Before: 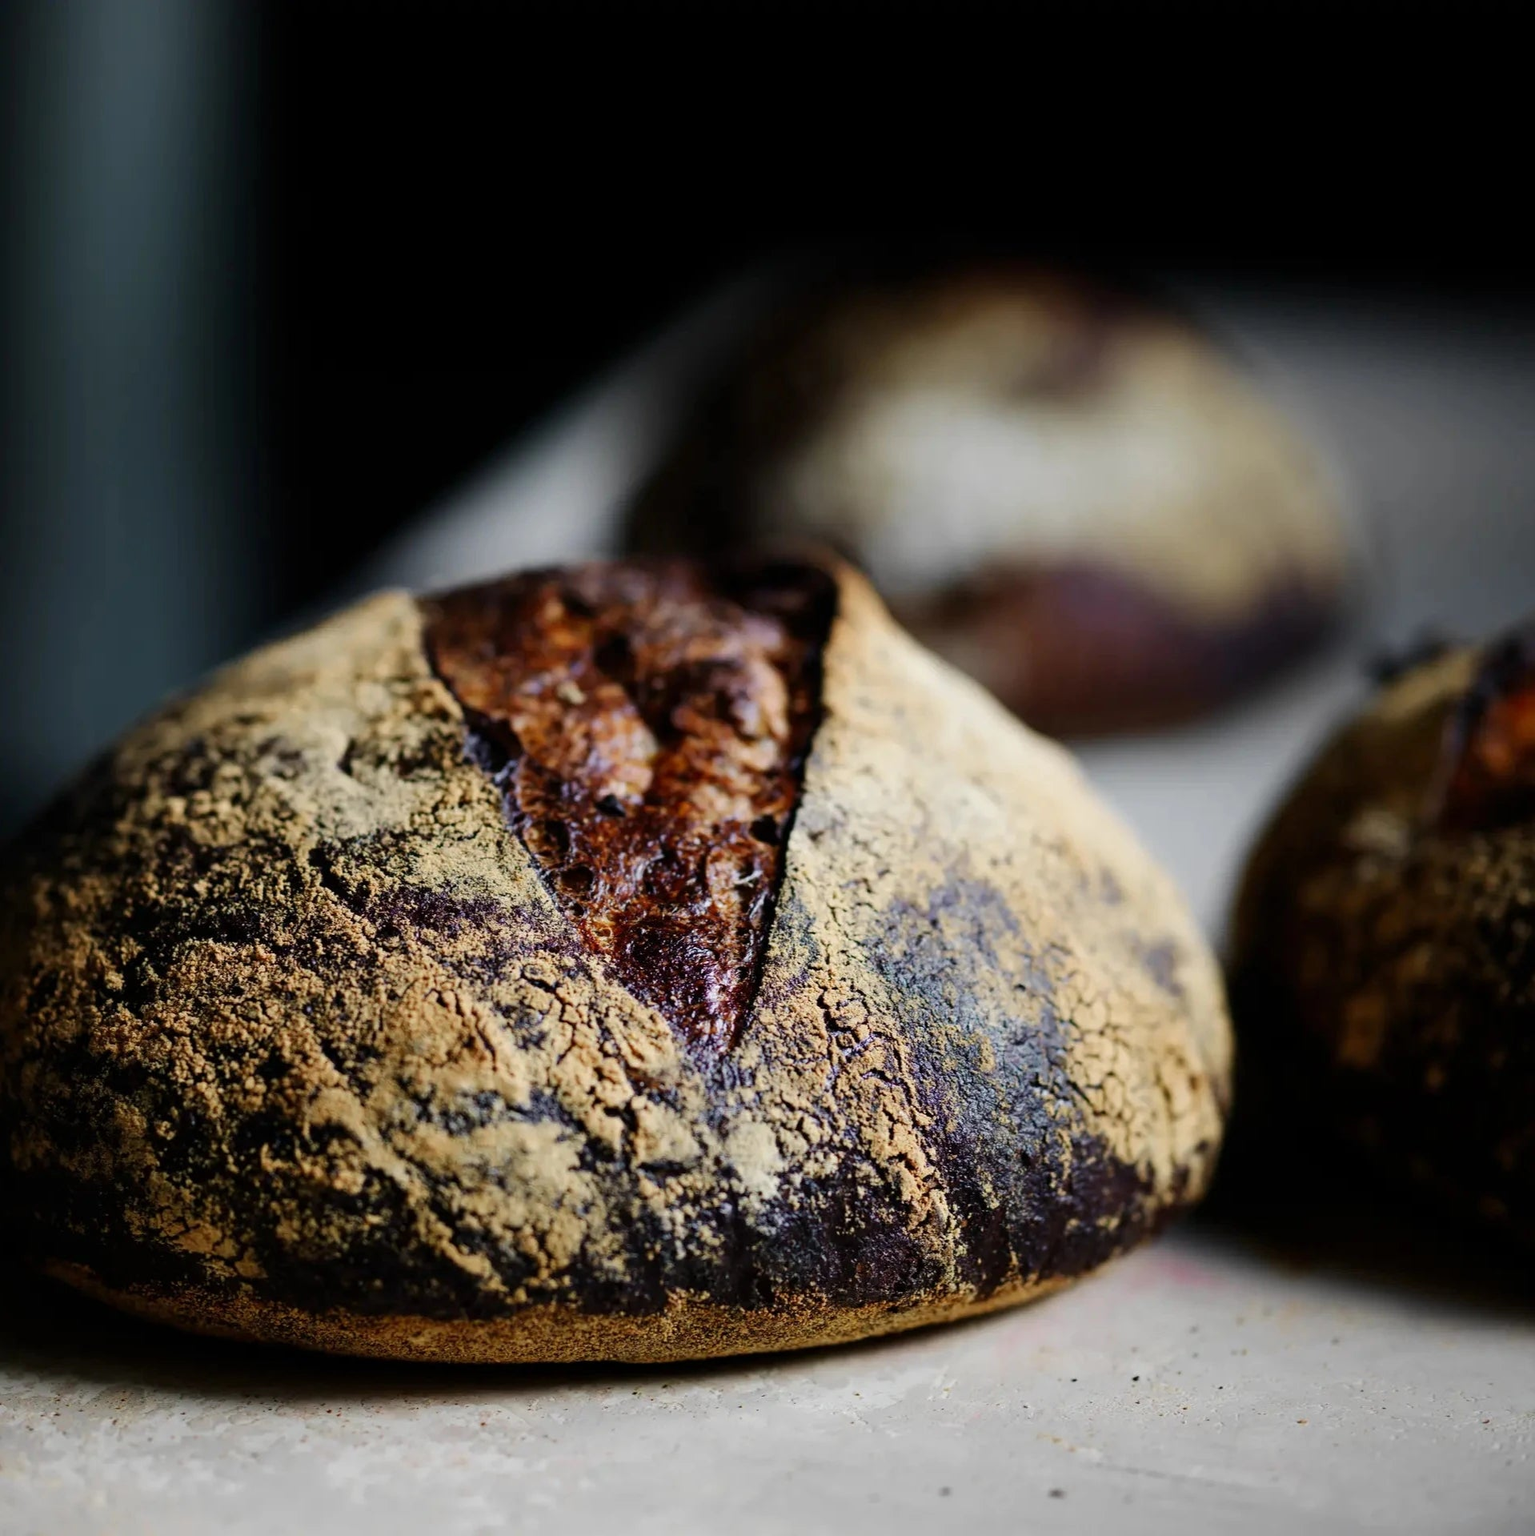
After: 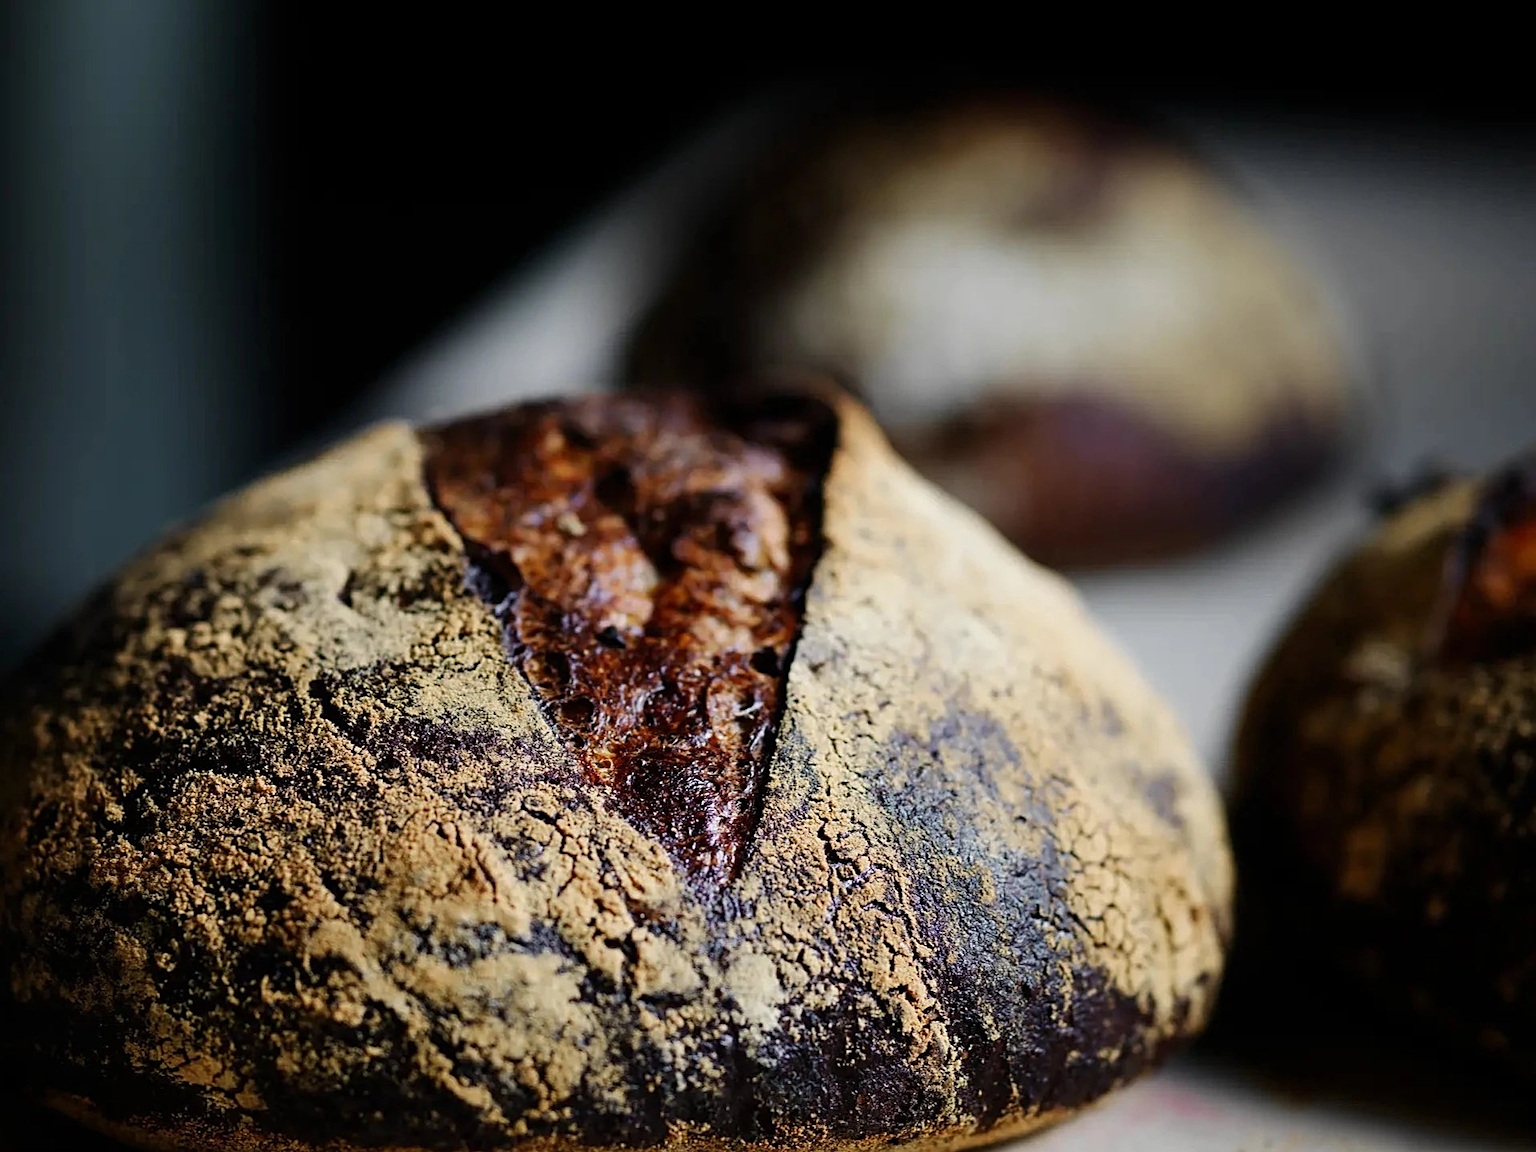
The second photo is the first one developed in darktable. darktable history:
sharpen: on, module defaults
crop: top 11.038%, bottom 13.962%
